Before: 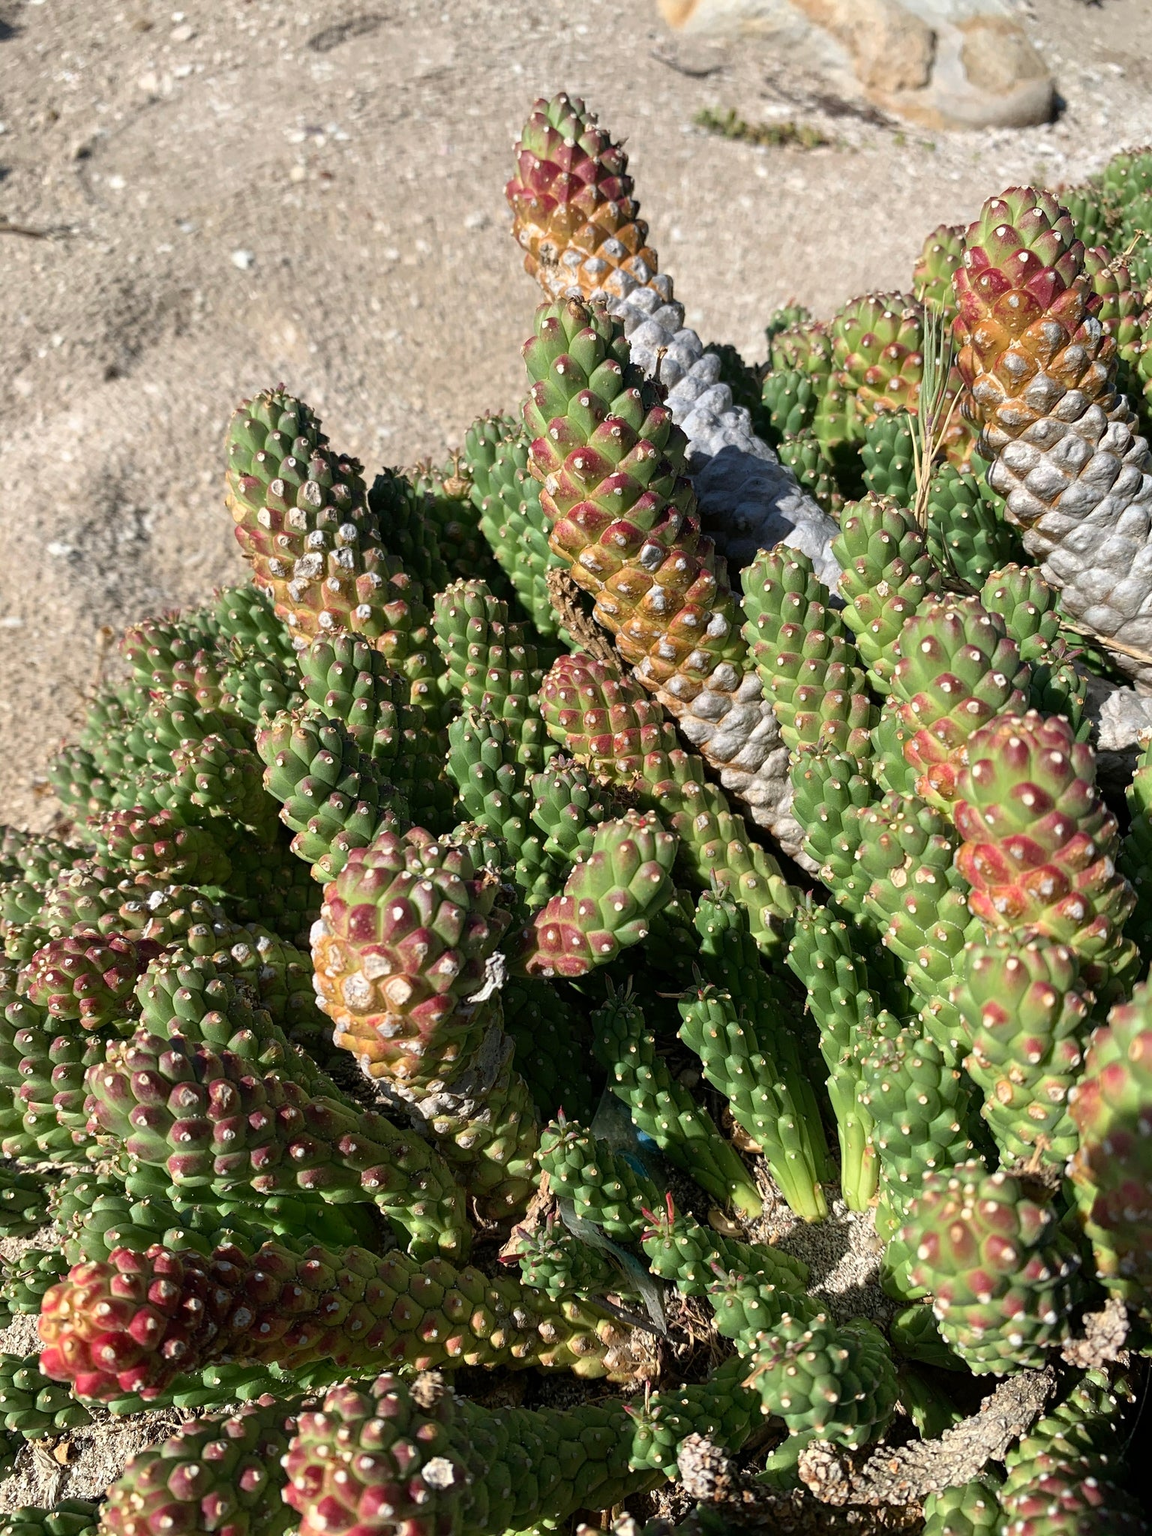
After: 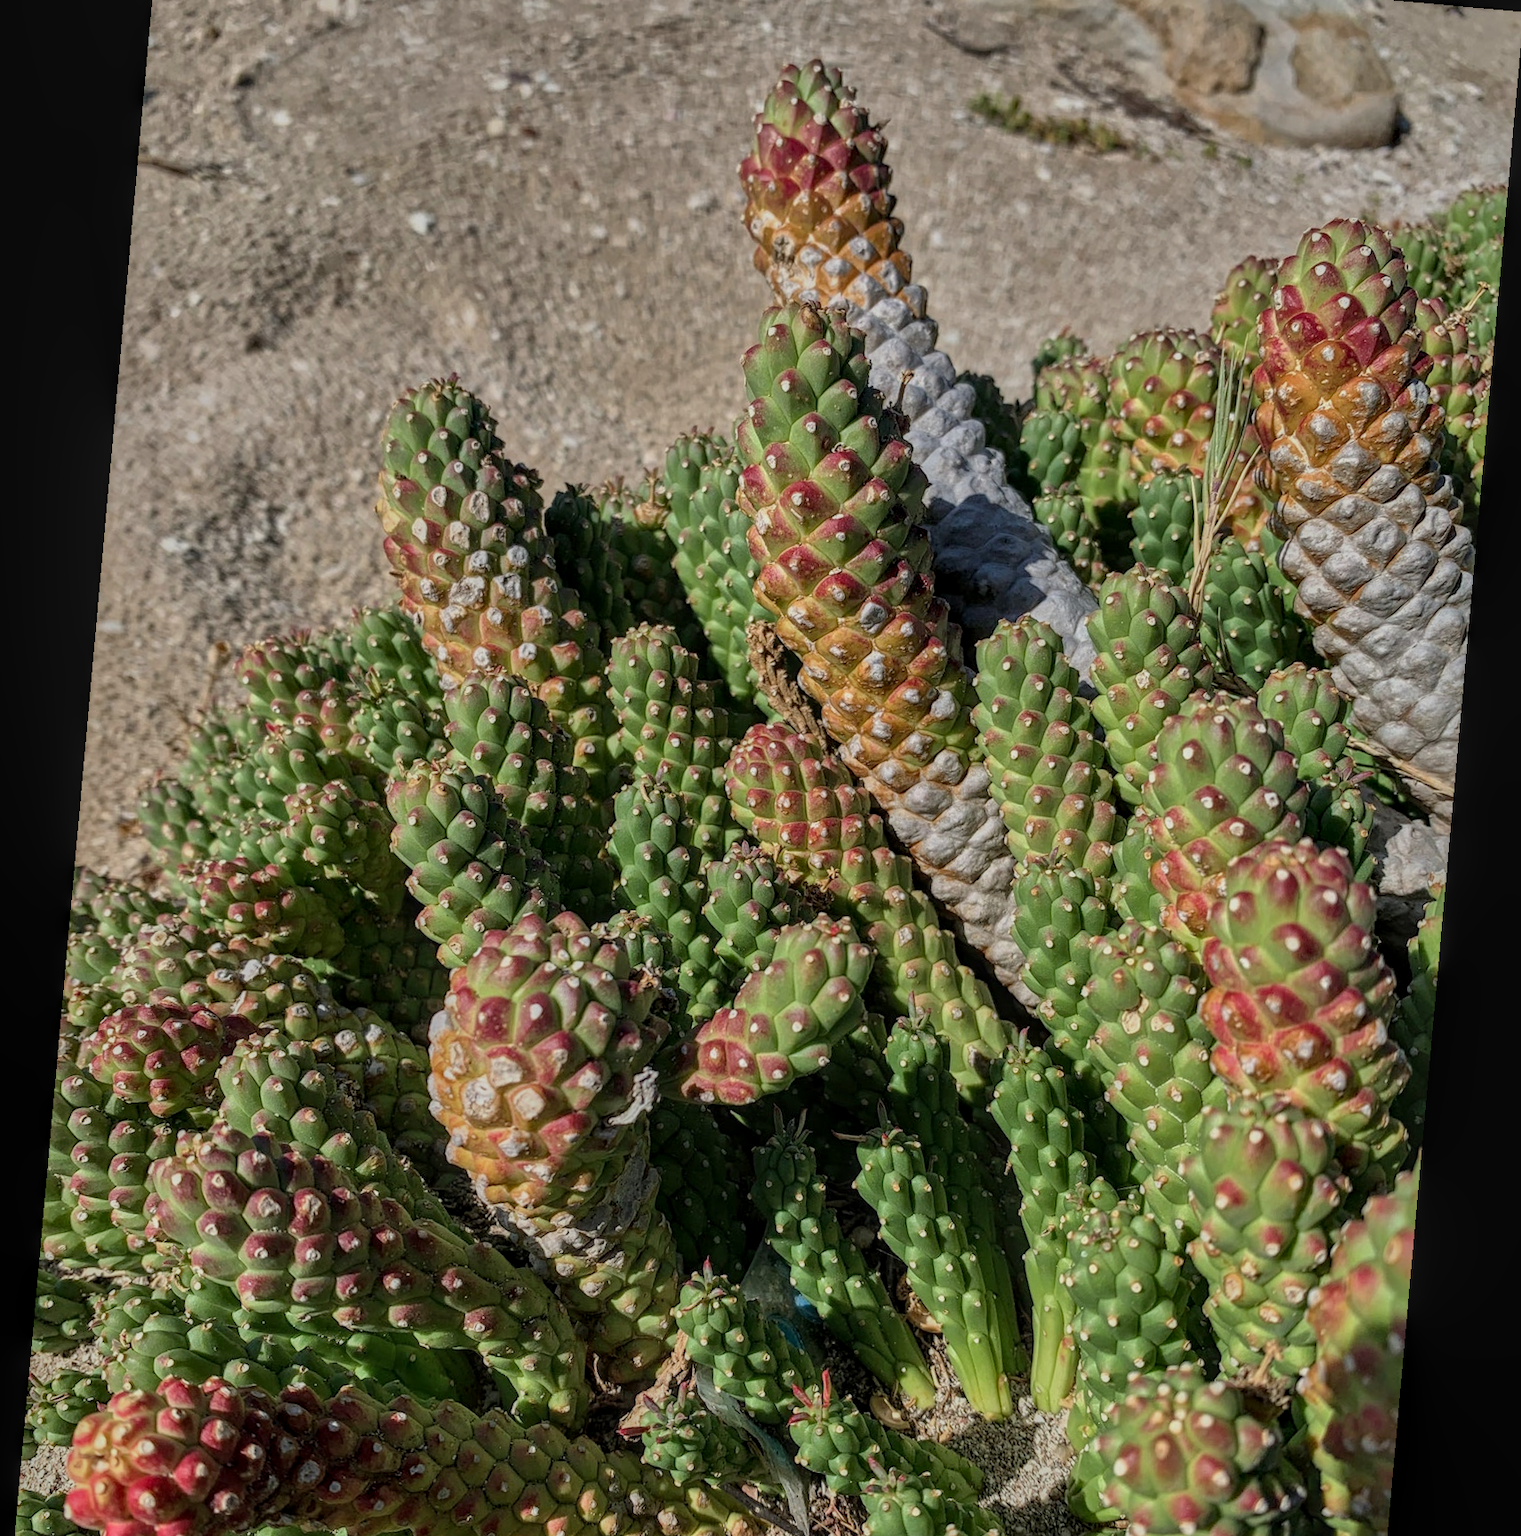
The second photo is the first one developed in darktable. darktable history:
shadows and highlights: shadows 24.5, highlights -78.15, soften with gaussian
local contrast: highlights 0%, shadows 0%, detail 133%
crop and rotate: top 5.667%, bottom 14.937%
rotate and perspective: rotation 5.12°, automatic cropping off
tone equalizer: -8 EV -0.002 EV, -7 EV 0.005 EV, -6 EV -0.008 EV, -5 EV 0.007 EV, -4 EV -0.042 EV, -3 EV -0.233 EV, -2 EV -0.662 EV, -1 EV -0.983 EV, +0 EV -0.969 EV, smoothing diameter 2%, edges refinement/feathering 20, mask exposure compensation -1.57 EV, filter diffusion 5
